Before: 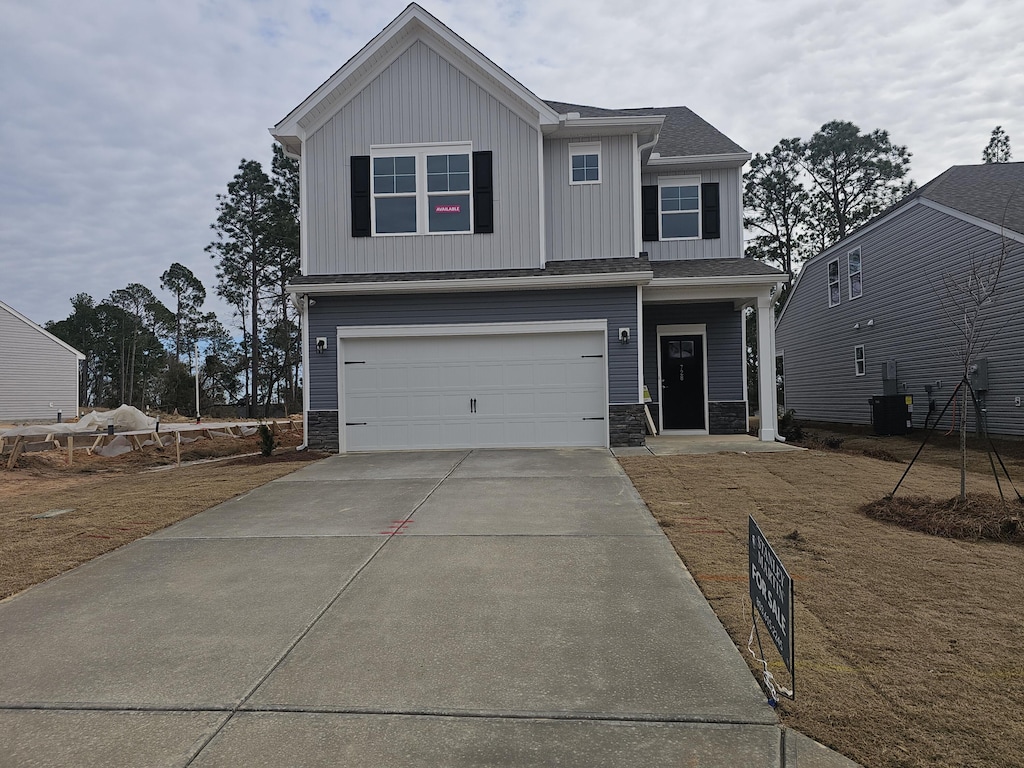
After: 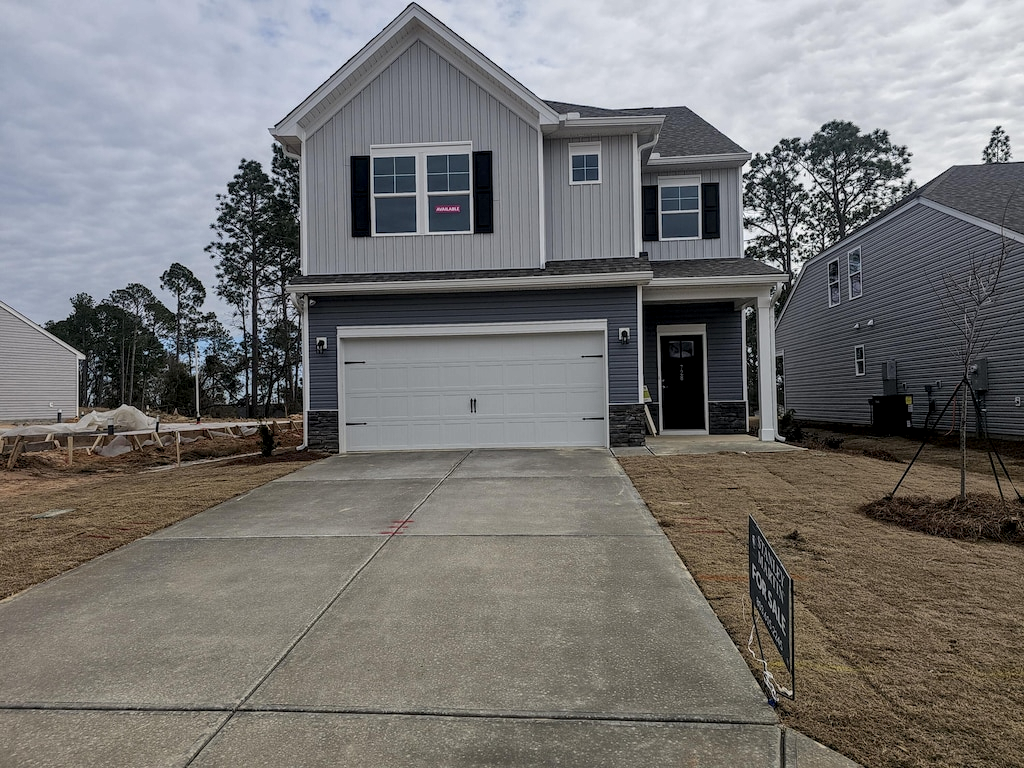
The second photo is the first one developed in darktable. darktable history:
local contrast: highlights 21%, detail 150%
